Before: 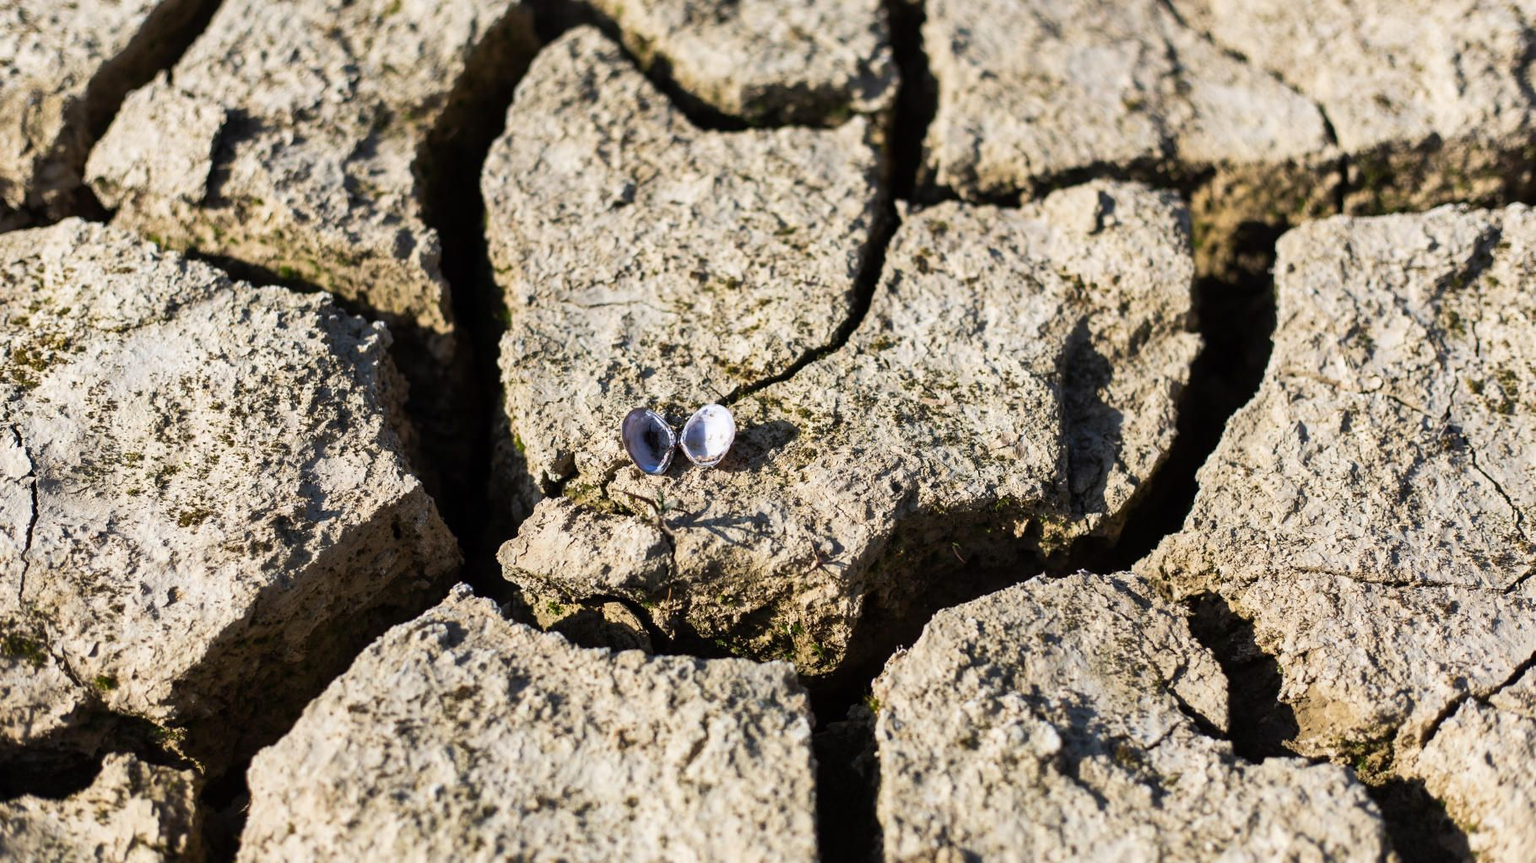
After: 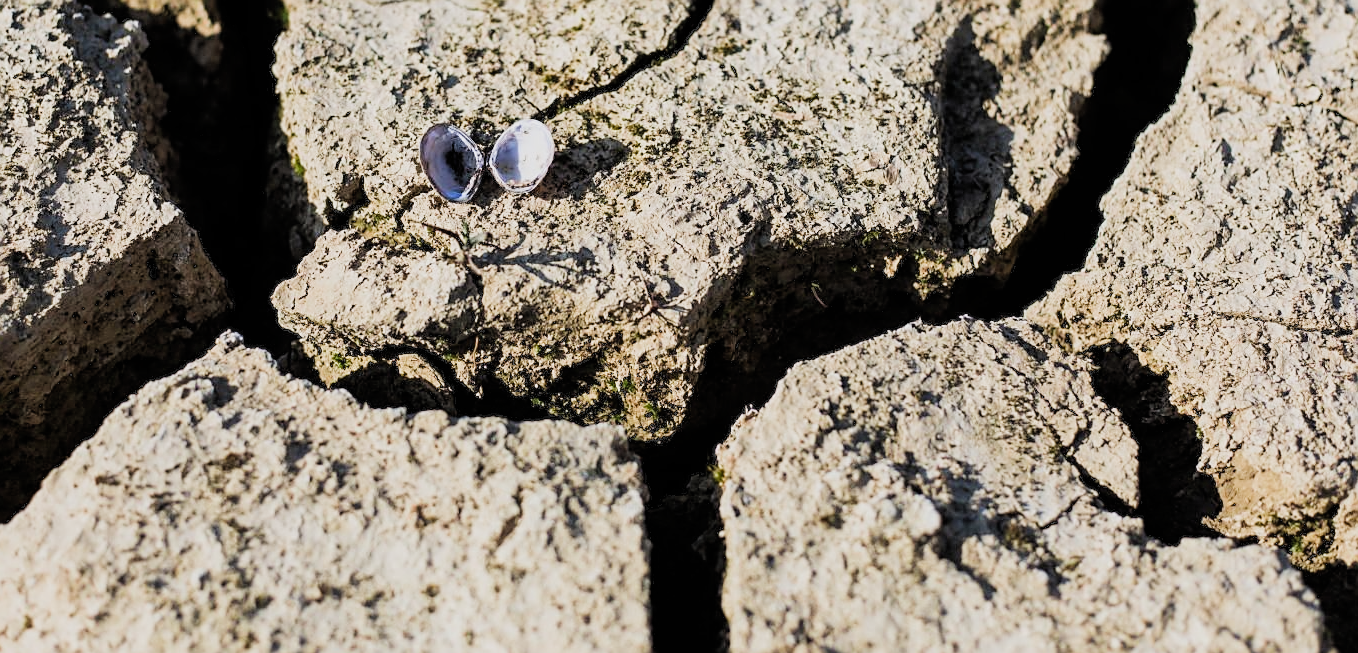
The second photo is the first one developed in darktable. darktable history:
sharpen: on, module defaults
exposure: exposure 0.508 EV, compensate highlight preservation false
filmic rgb: black relative exposure -7.65 EV, white relative exposure 4.56 EV, hardness 3.61, add noise in highlights 0.001, preserve chrominance luminance Y, color science v3 (2019), use custom middle-gray values true, contrast in highlights soft
crop and rotate: left 17.444%, top 35.216%, right 7.894%, bottom 0.924%
